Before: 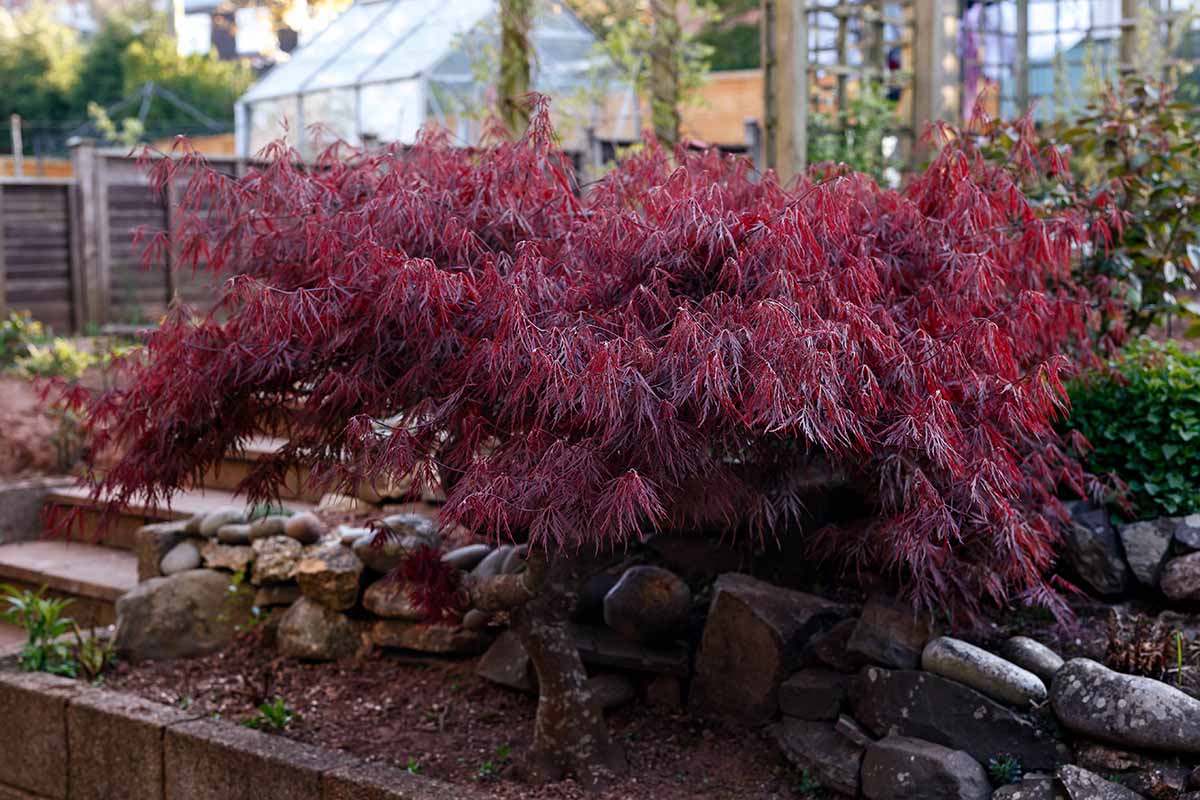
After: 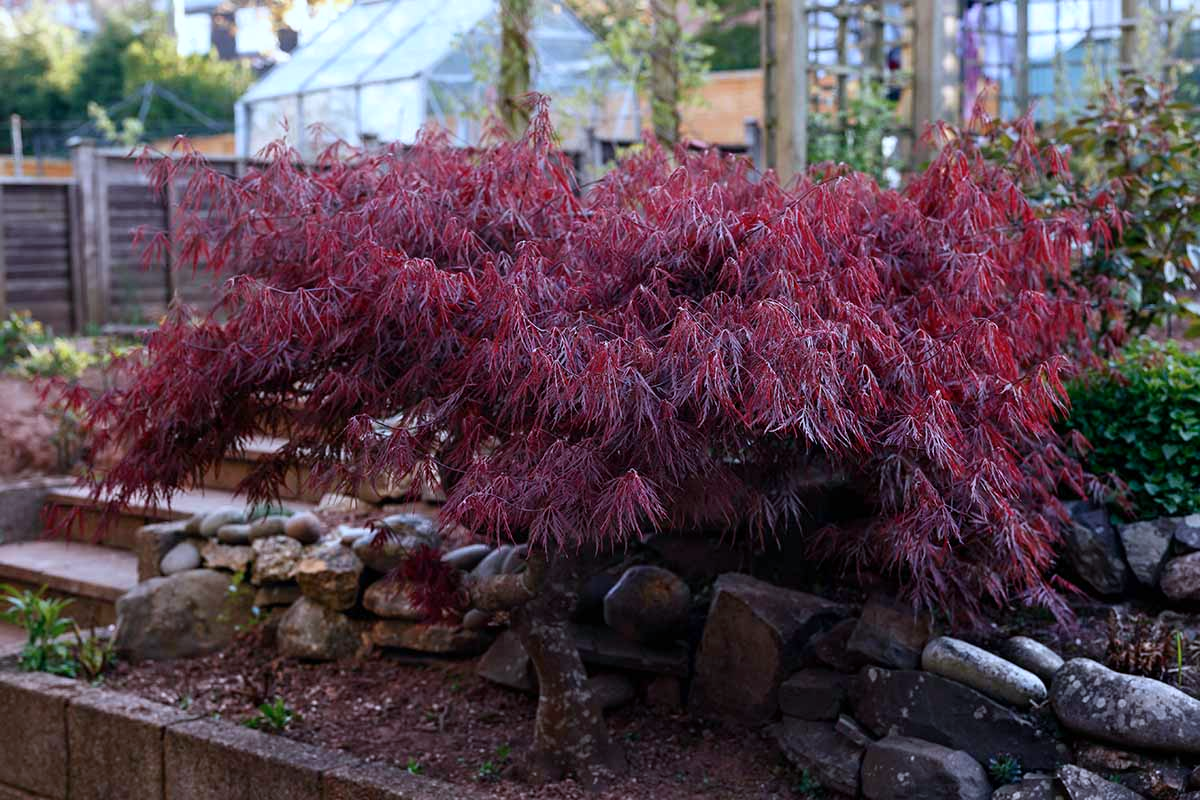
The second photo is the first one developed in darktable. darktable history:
color calibration: x 0.37, y 0.382, temperature 4315.78 K
